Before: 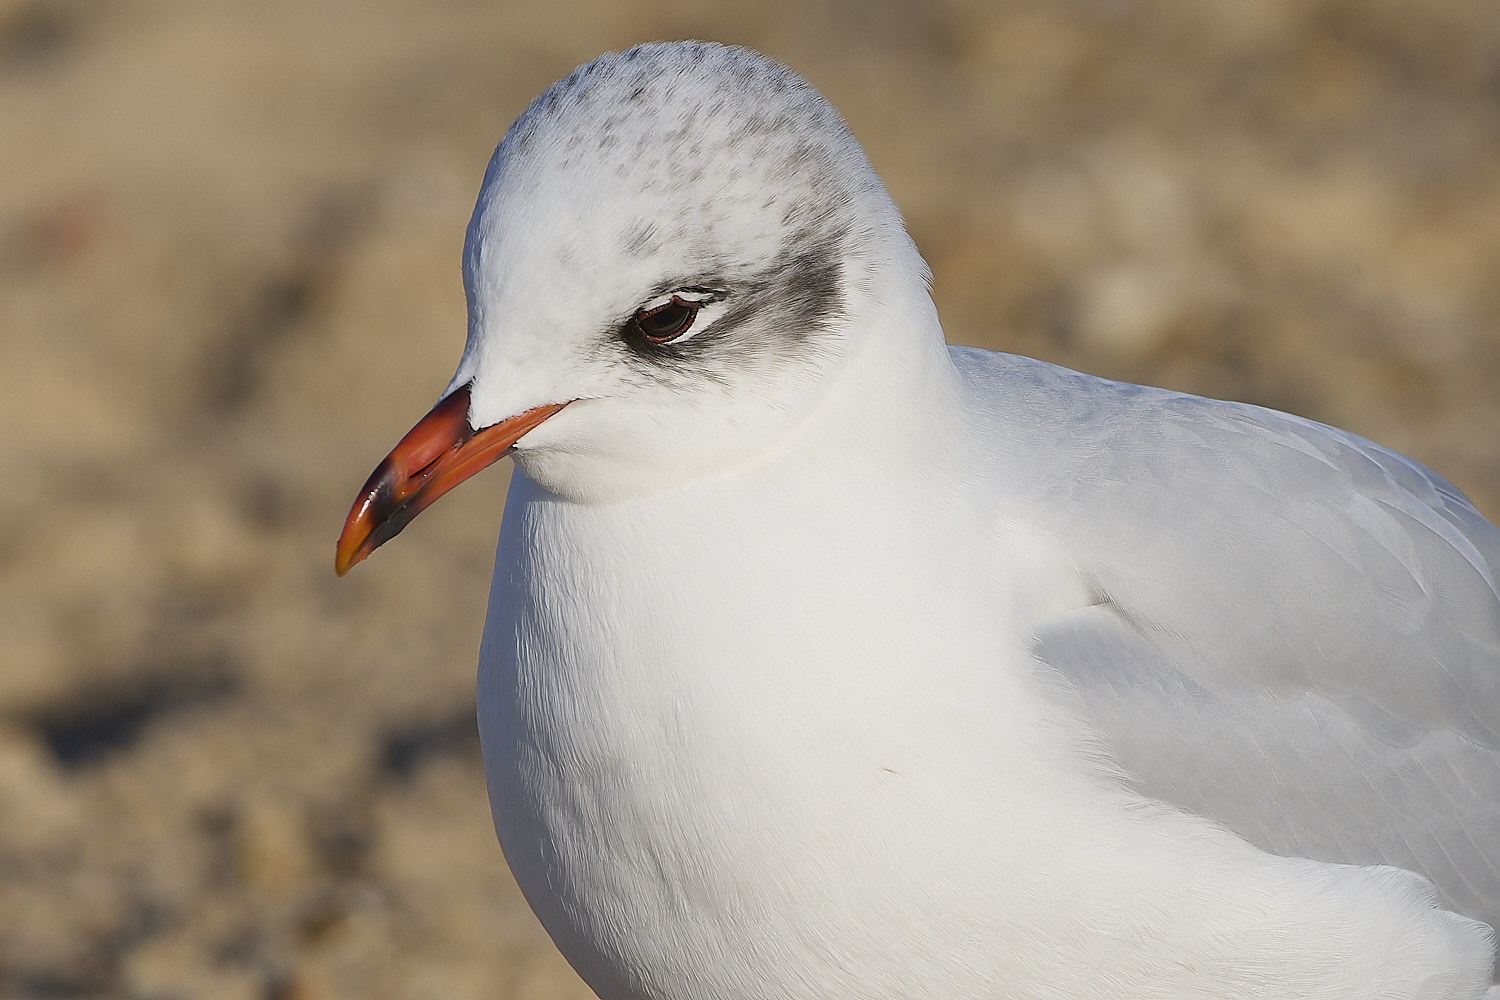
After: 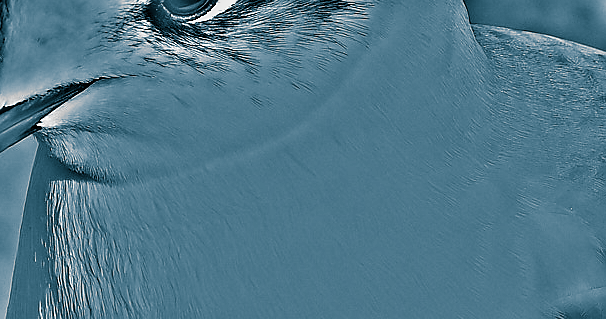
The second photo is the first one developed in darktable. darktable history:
shadows and highlights: shadows -30, highlights 30
crop: left 31.751%, top 32.172%, right 27.8%, bottom 35.83%
local contrast: on, module defaults
white balance: red 0.98, blue 1.61
highpass: sharpness 49.79%, contrast boost 49.79%
sharpen: radius 1, threshold 1
split-toning: shadows › hue 212.4°, balance -70
